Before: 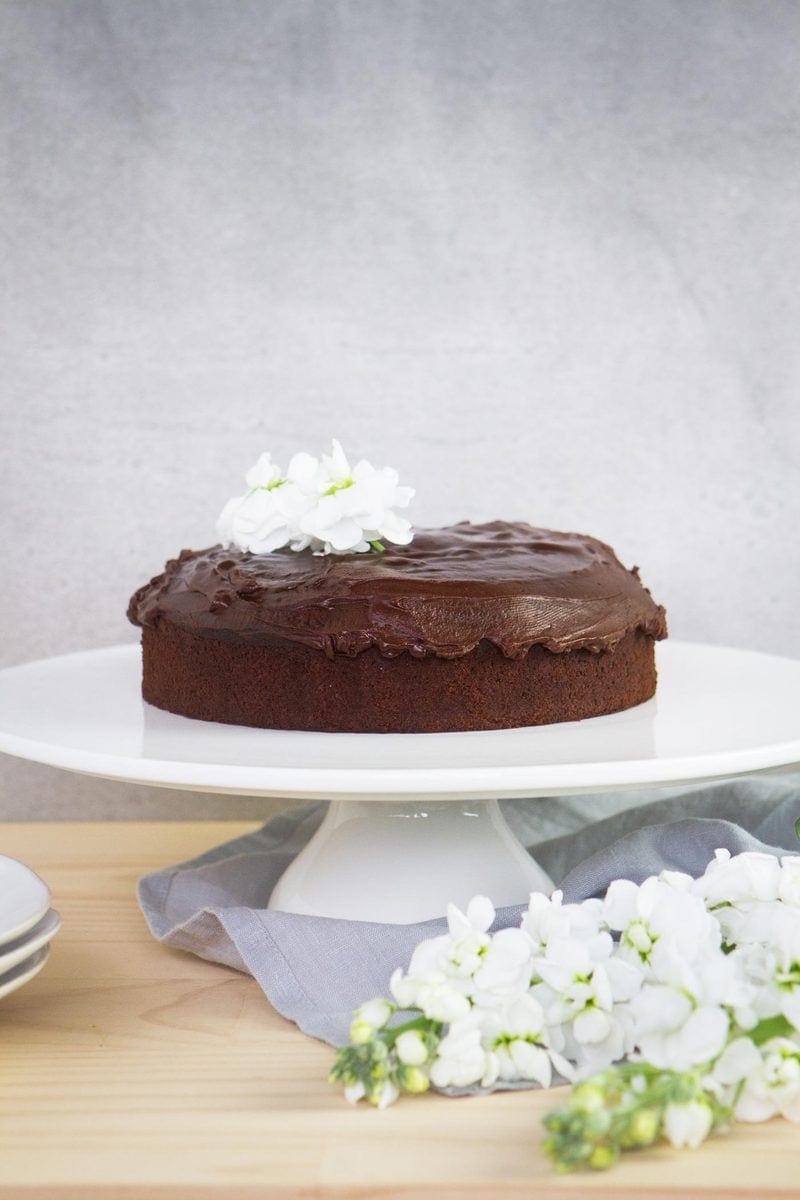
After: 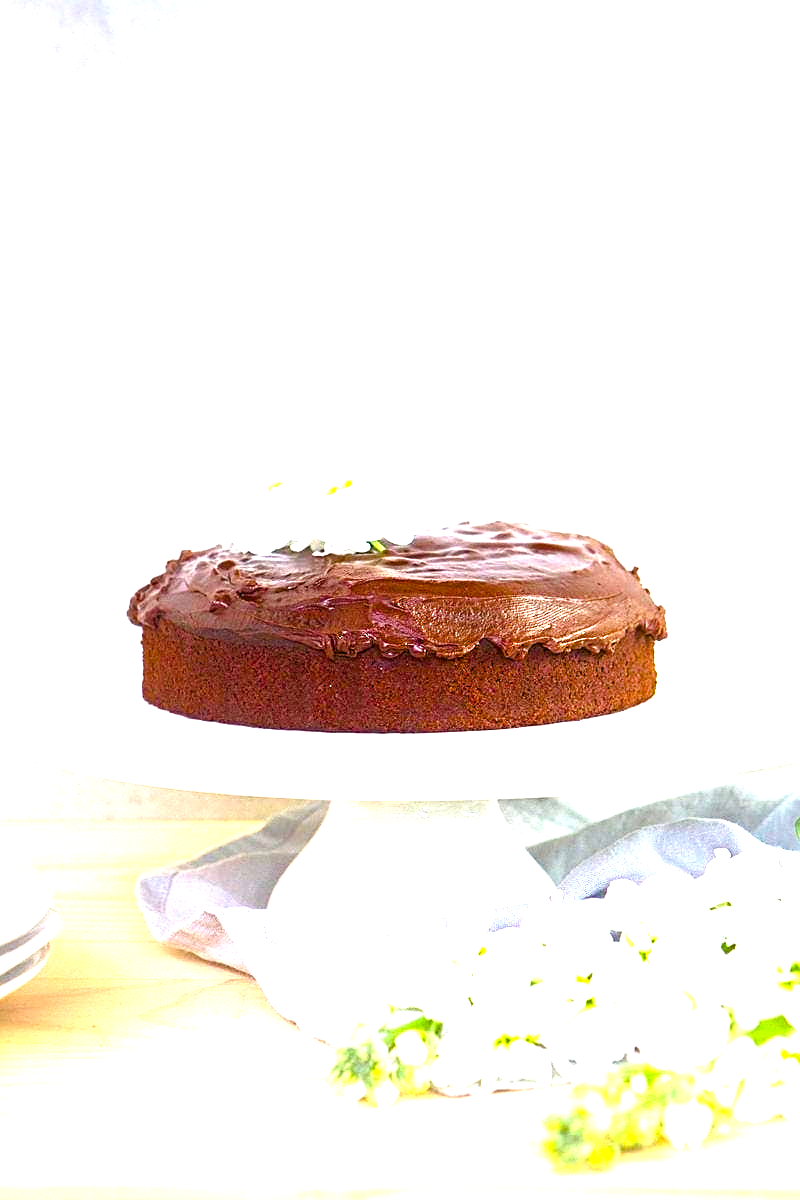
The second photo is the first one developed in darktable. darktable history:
sharpen: on, module defaults
color balance rgb: linear chroma grading › global chroma 14.883%, perceptual saturation grading › global saturation 26.686%, perceptual saturation grading › highlights -28.293%, perceptual saturation grading › mid-tones 15.299%, perceptual saturation grading › shadows 33.674%, perceptual brilliance grading › global brilliance -1.142%, perceptual brilliance grading › highlights -1.023%, perceptual brilliance grading › mid-tones -0.952%, perceptual brilliance grading › shadows -1.419%, global vibrance 35.371%, contrast 10.157%
exposure: black level correction 0, exposure 1.574 EV, compensate highlight preservation false
